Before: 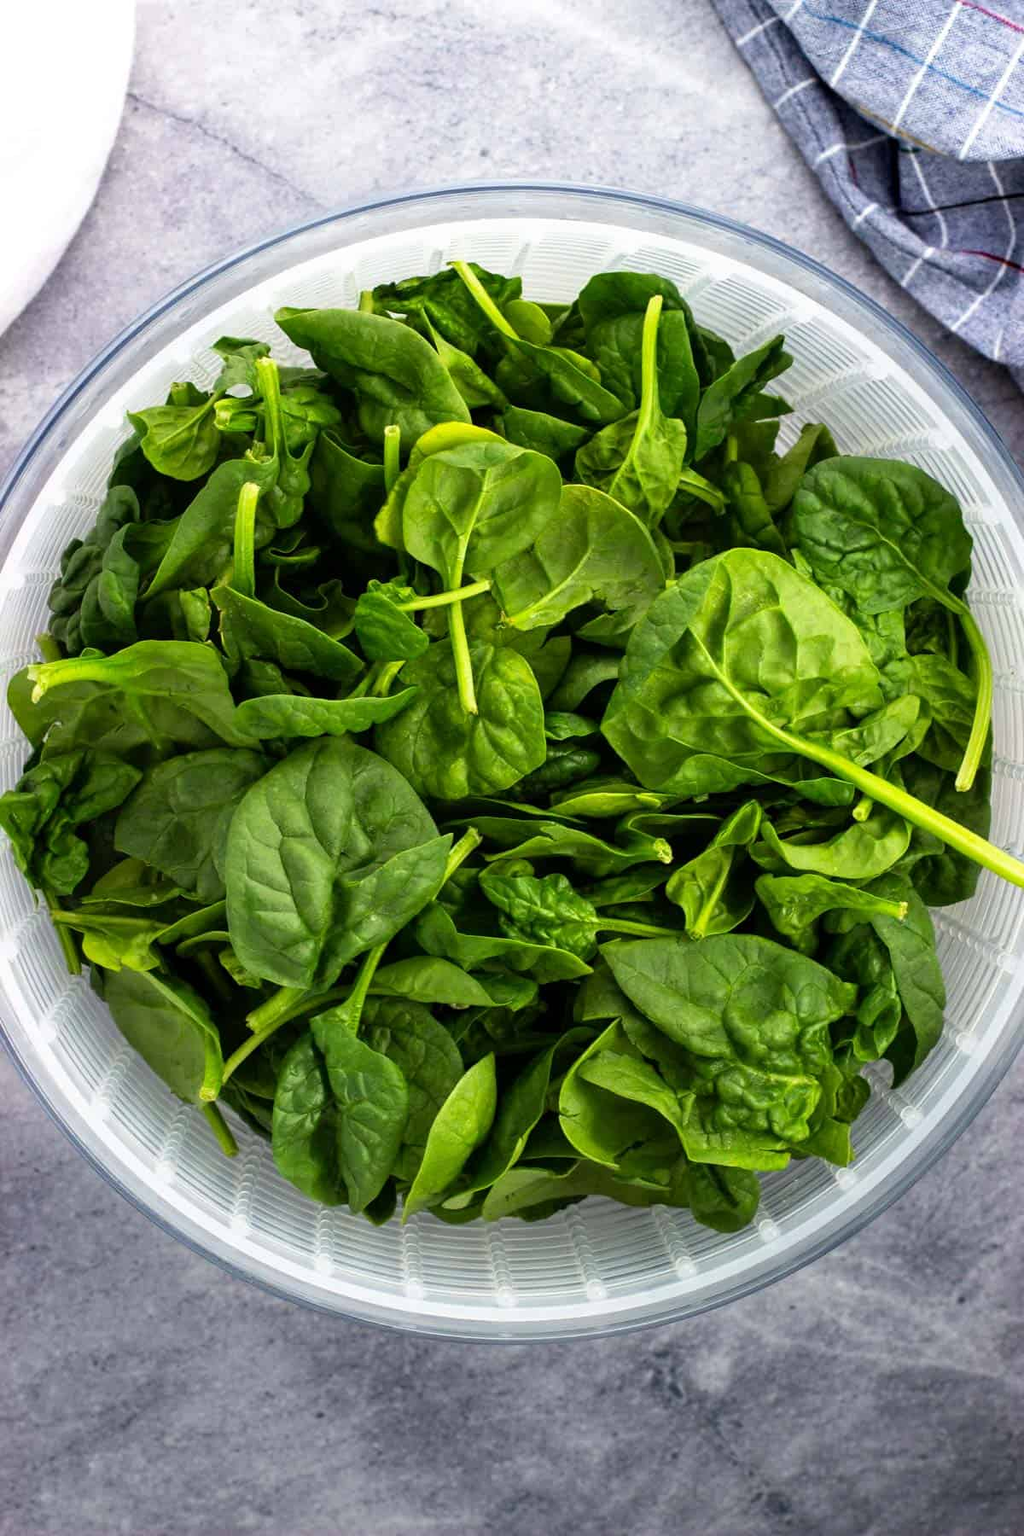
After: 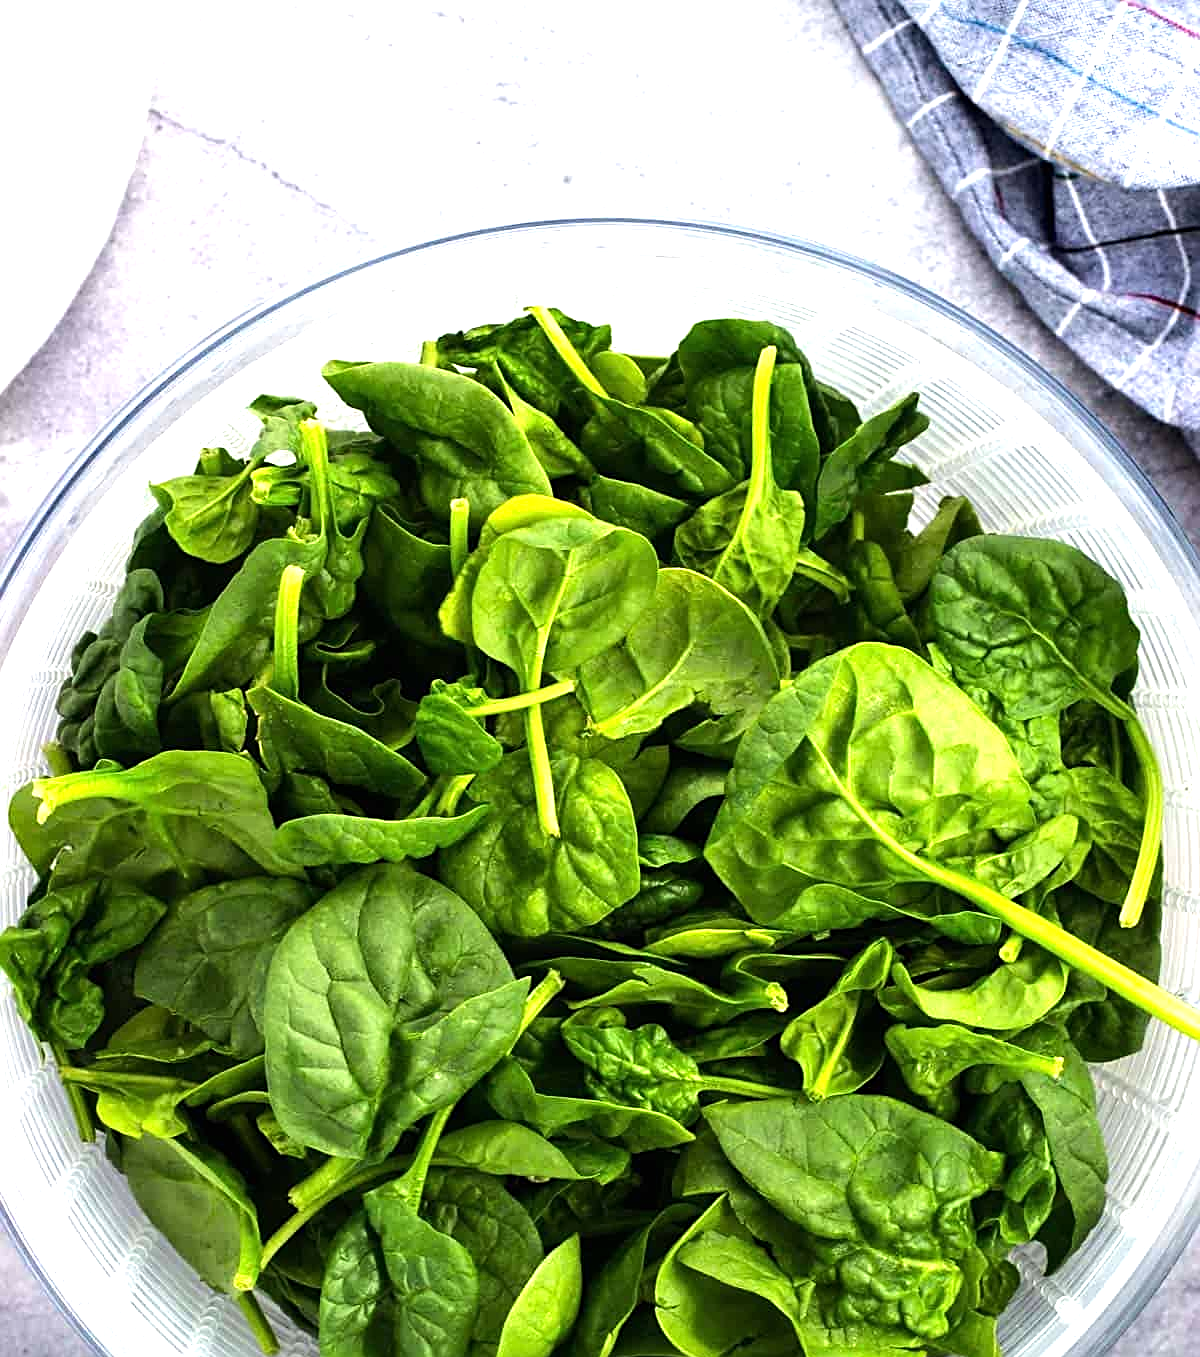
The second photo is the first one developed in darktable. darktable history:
sharpen: on, module defaults
exposure: black level correction 0, exposure 0.499 EV, compensate exposure bias true, compensate highlight preservation false
crop: bottom 24.599%
tone equalizer: -8 EV -0.412 EV, -7 EV -0.374 EV, -6 EV -0.355 EV, -5 EV -0.242 EV, -3 EV 0.256 EV, -2 EV 0.314 EV, -1 EV 0.363 EV, +0 EV 0.39 EV, edges refinement/feathering 500, mask exposure compensation -1.57 EV, preserve details no
